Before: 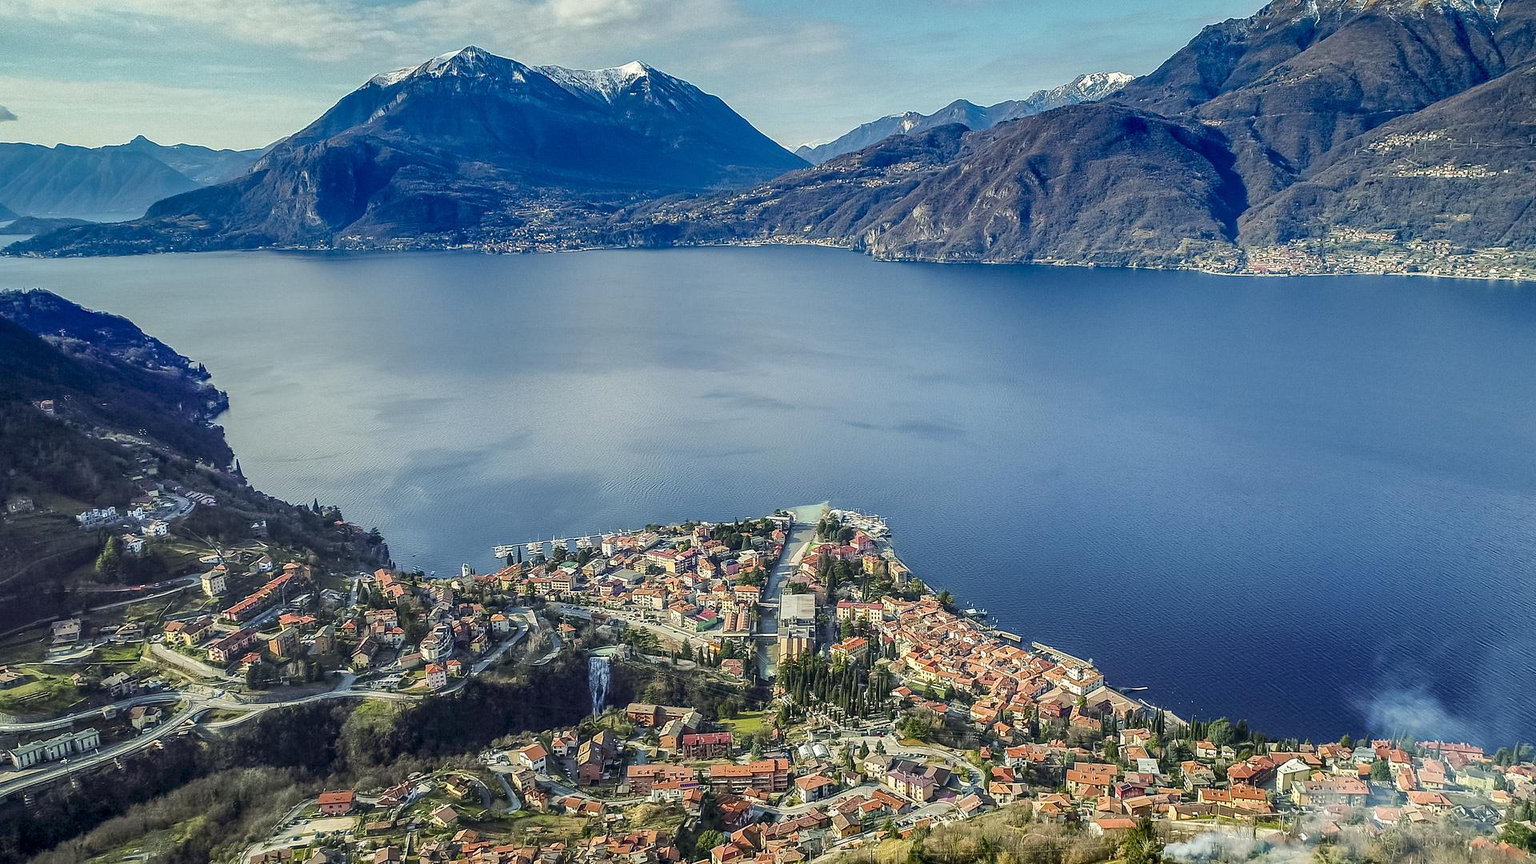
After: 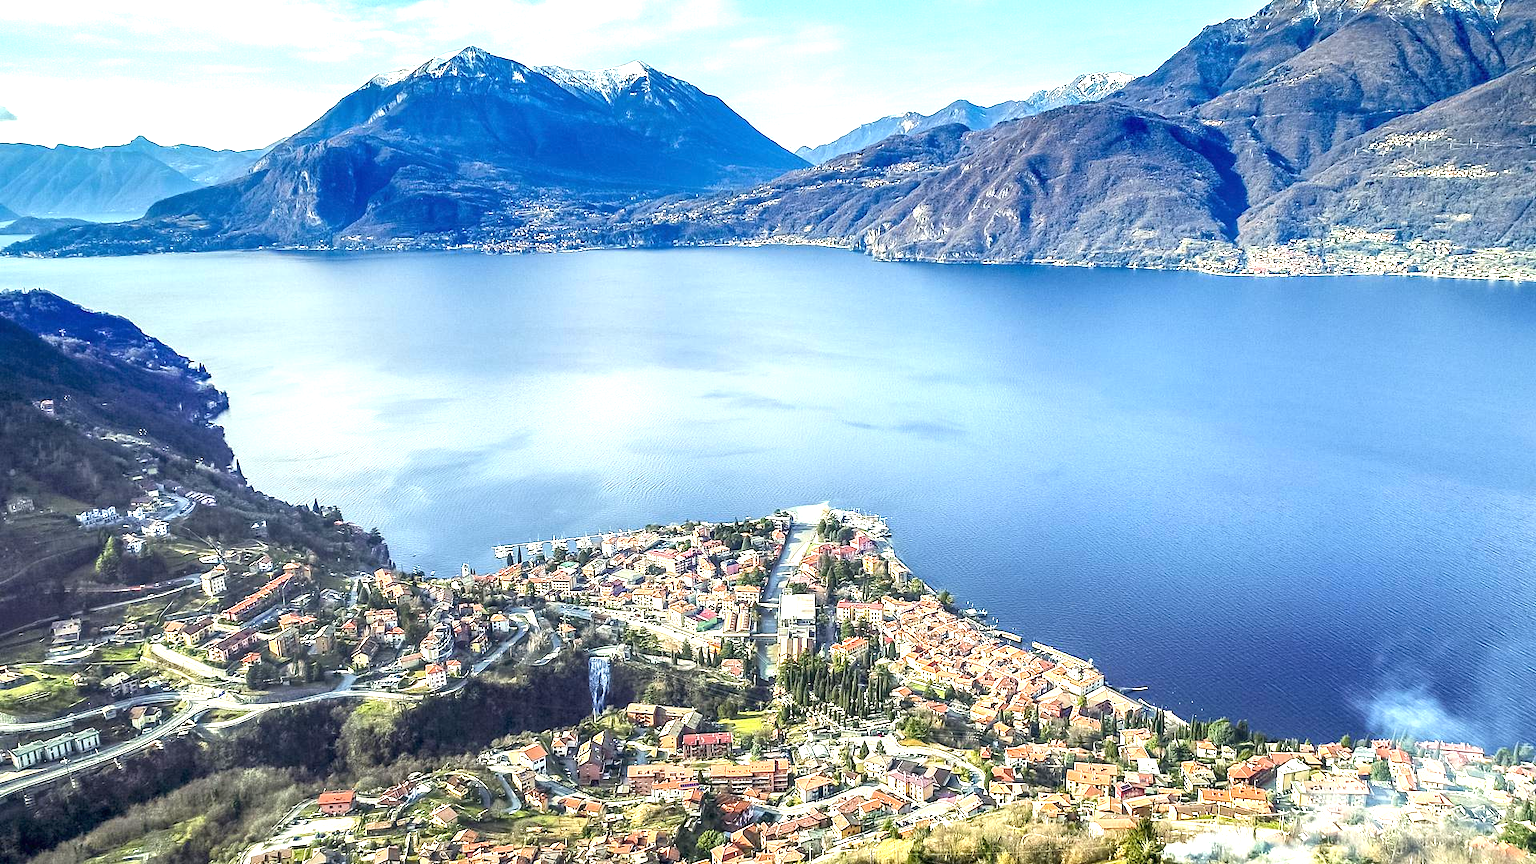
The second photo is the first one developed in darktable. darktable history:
exposure: black level correction 0, exposure 1.373 EV, compensate highlight preservation false
